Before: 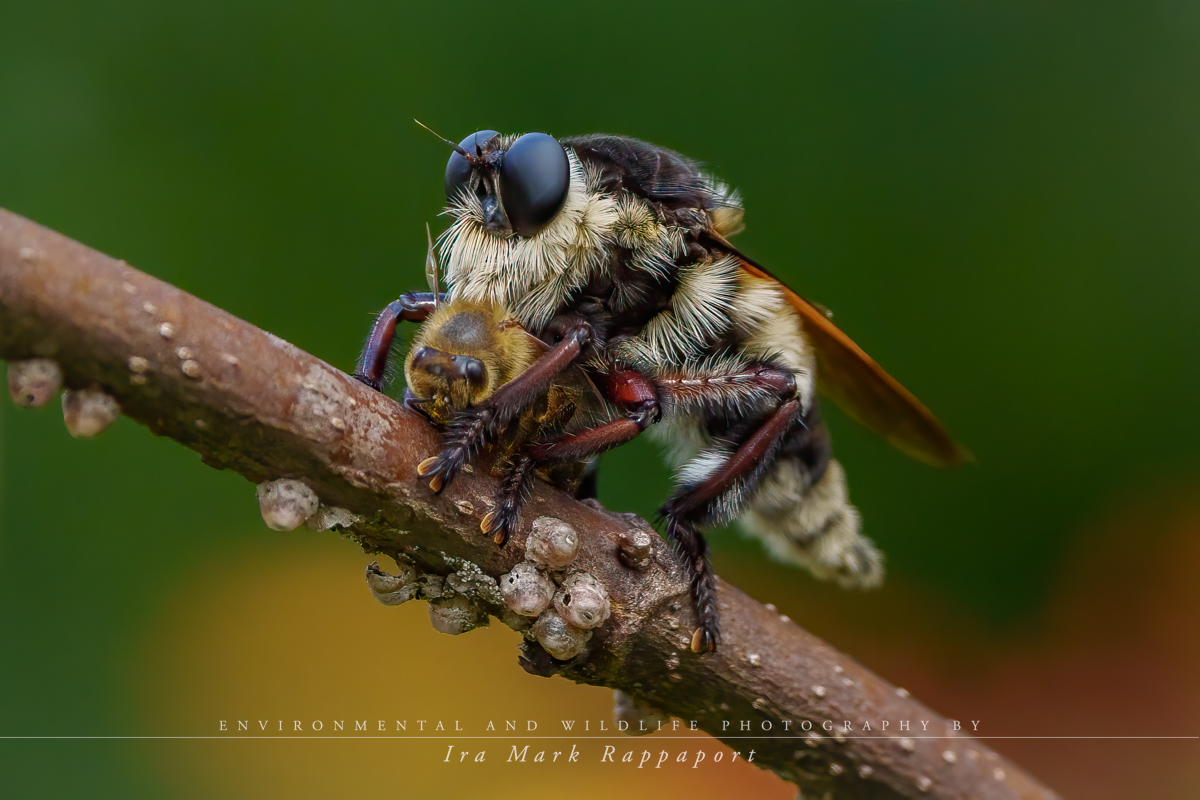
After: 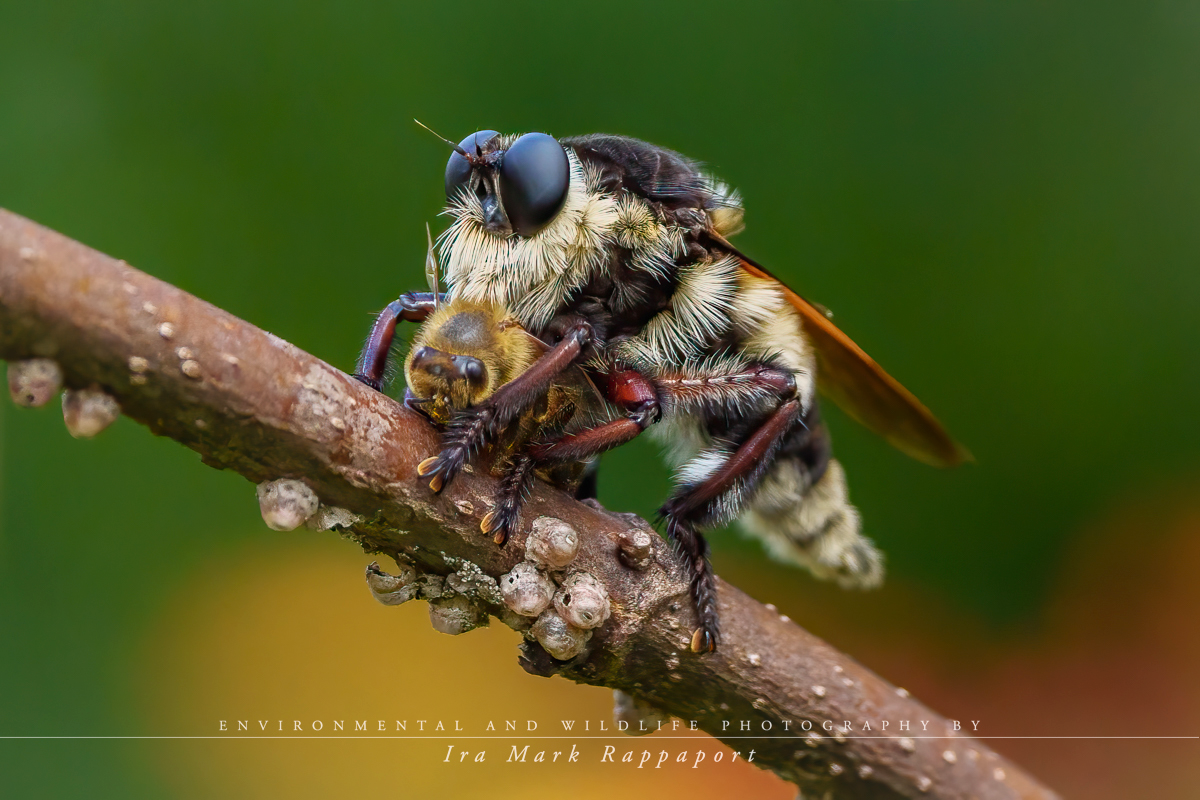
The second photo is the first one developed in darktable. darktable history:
base curve: curves: ch0 [(0, 0) (0.088, 0.125) (0.176, 0.251) (0.354, 0.501) (0.613, 0.749) (1, 0.877)]
